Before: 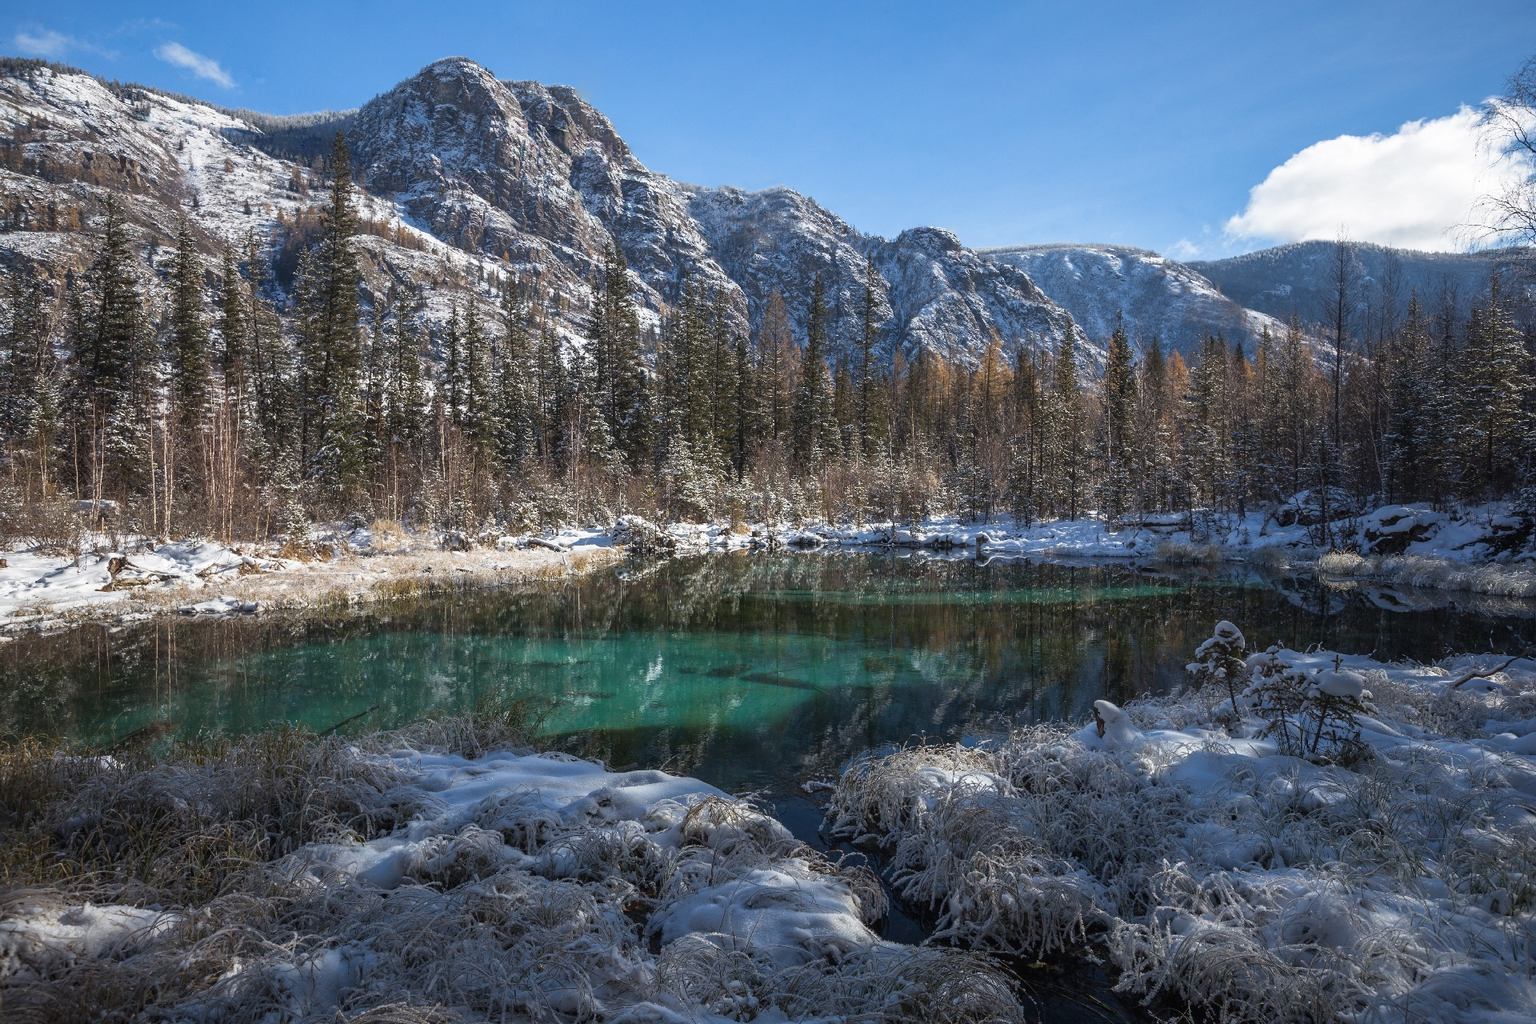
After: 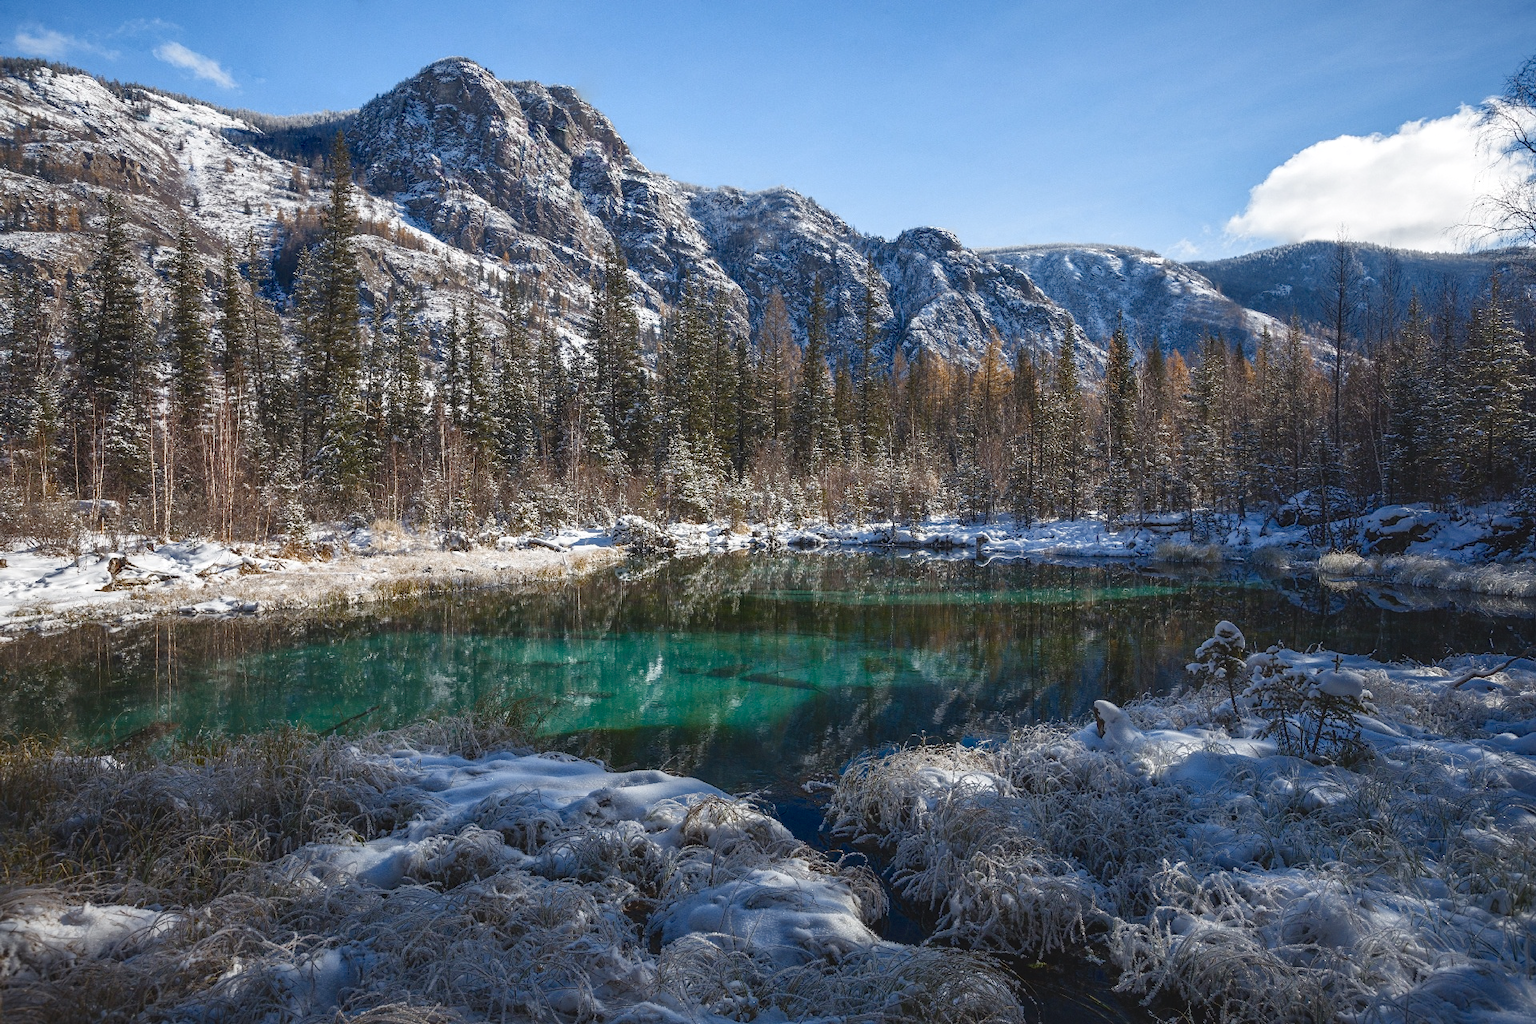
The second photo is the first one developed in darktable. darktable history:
color balance rgb: global offset › luminance 0.753%, perceptual saturation grading › global saturation 20%, perceptual saturation grading › highlights -49.707%, perceptual saturation grading › shadows 25.834%, global vibrance -1.776%, saturation formula JzAzBz (2021)
local contrast: mode bilateral grid, contrast 20, coarseness 50, detail 119%, midtone range 0.2
